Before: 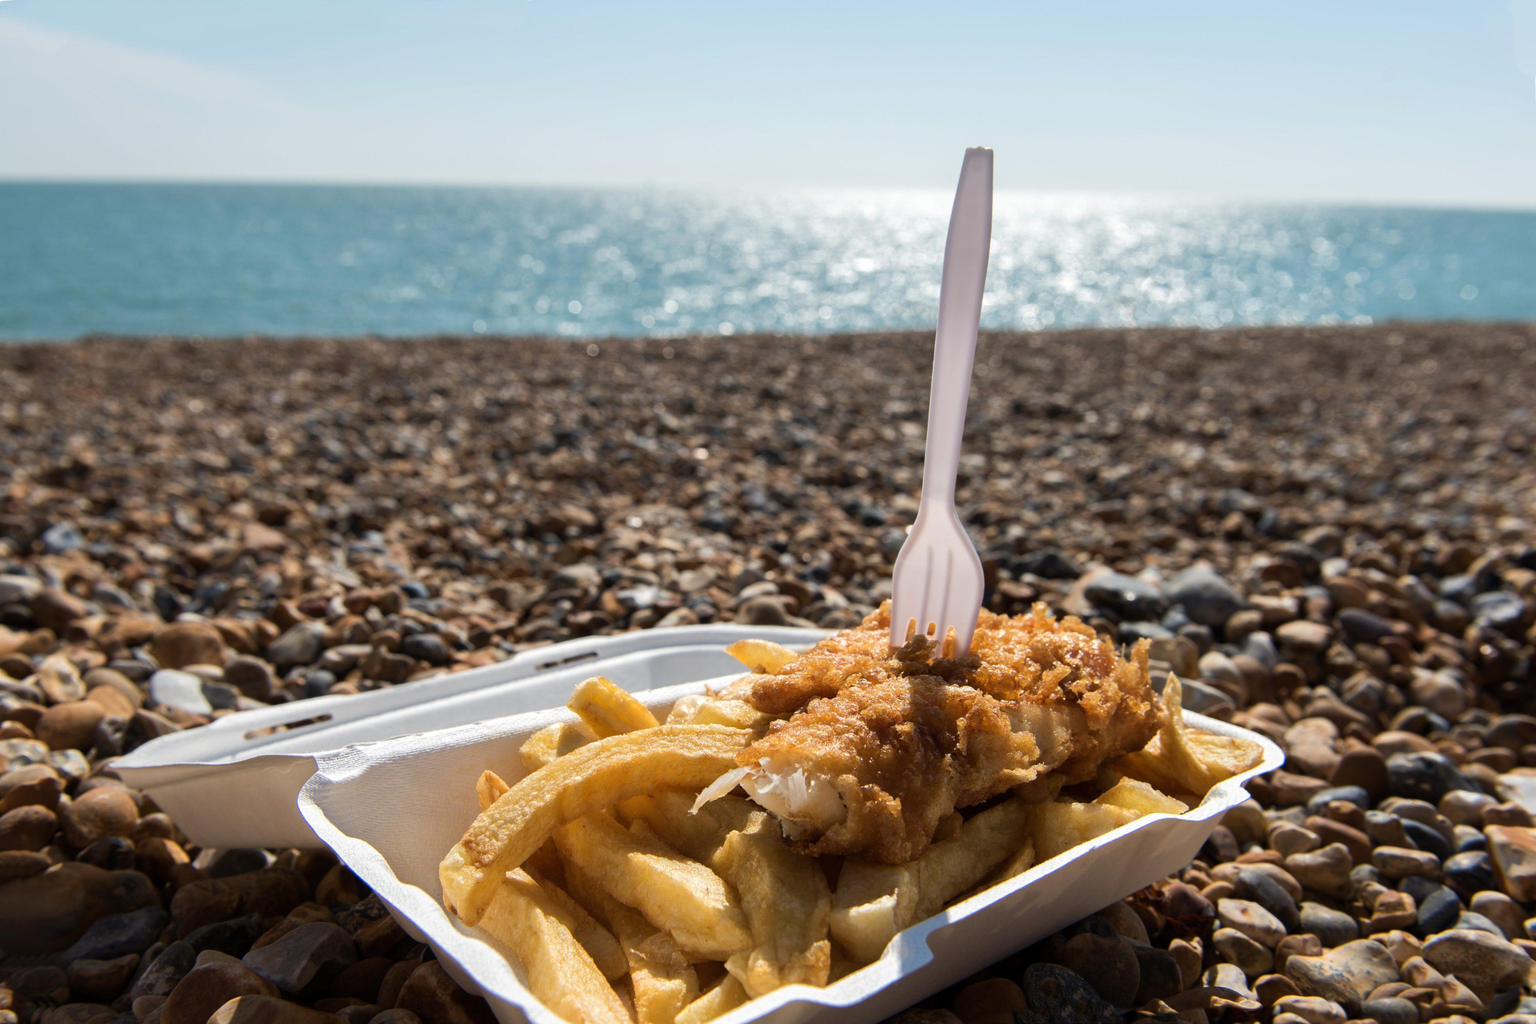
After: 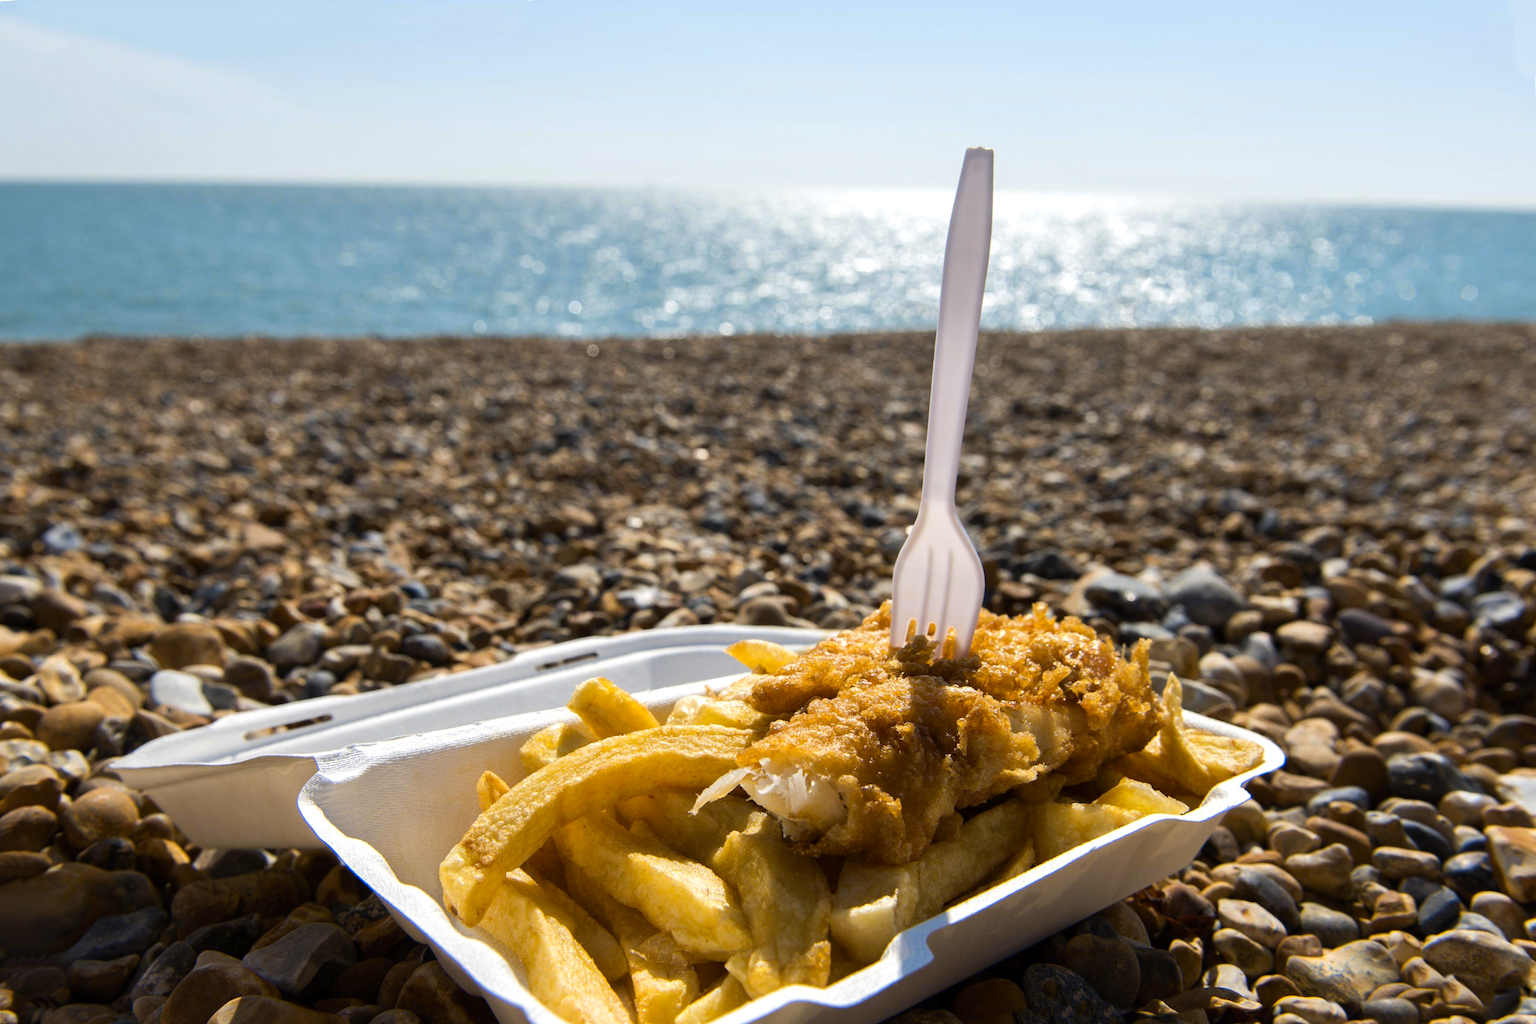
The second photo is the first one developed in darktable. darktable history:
color contrast: green-magenta contrast 0.85, blue-yellow contrast 1.25, unbound 0
levels: mode automatic
exposure: exposure 0.131 EV, compensate highlight preservation false
